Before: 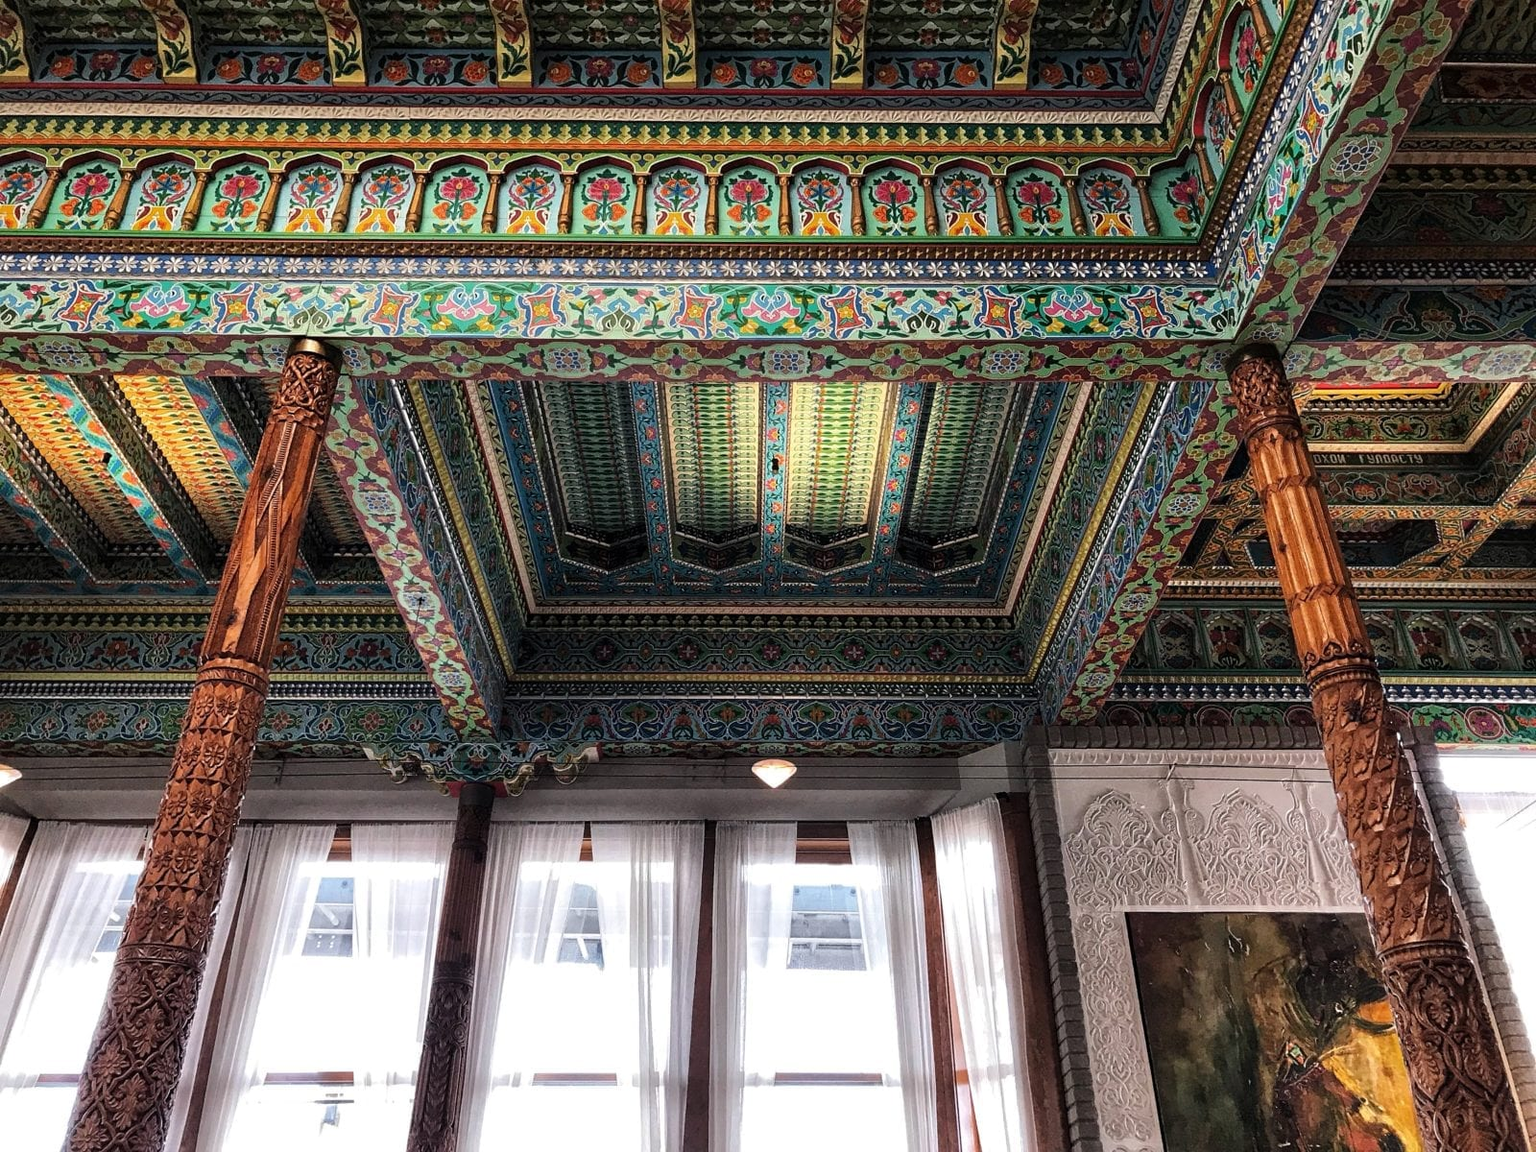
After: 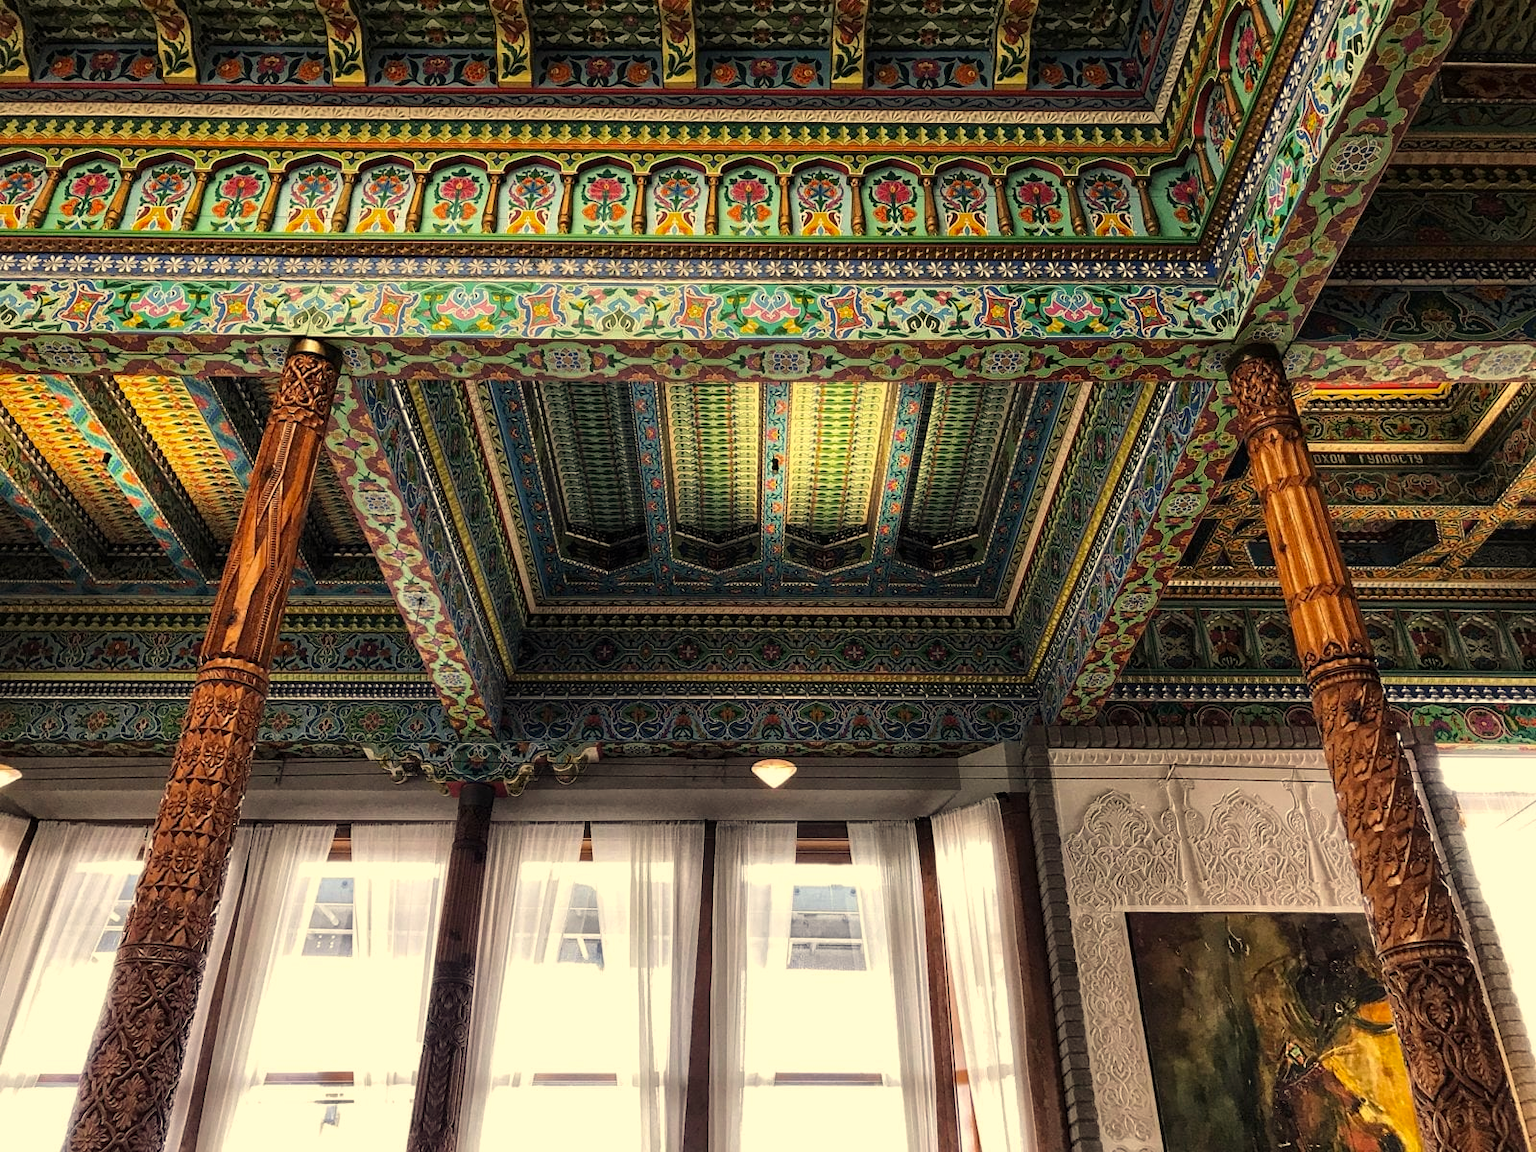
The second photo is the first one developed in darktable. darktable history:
color correction: highlights a* 2.55, highlights b* 22.79
